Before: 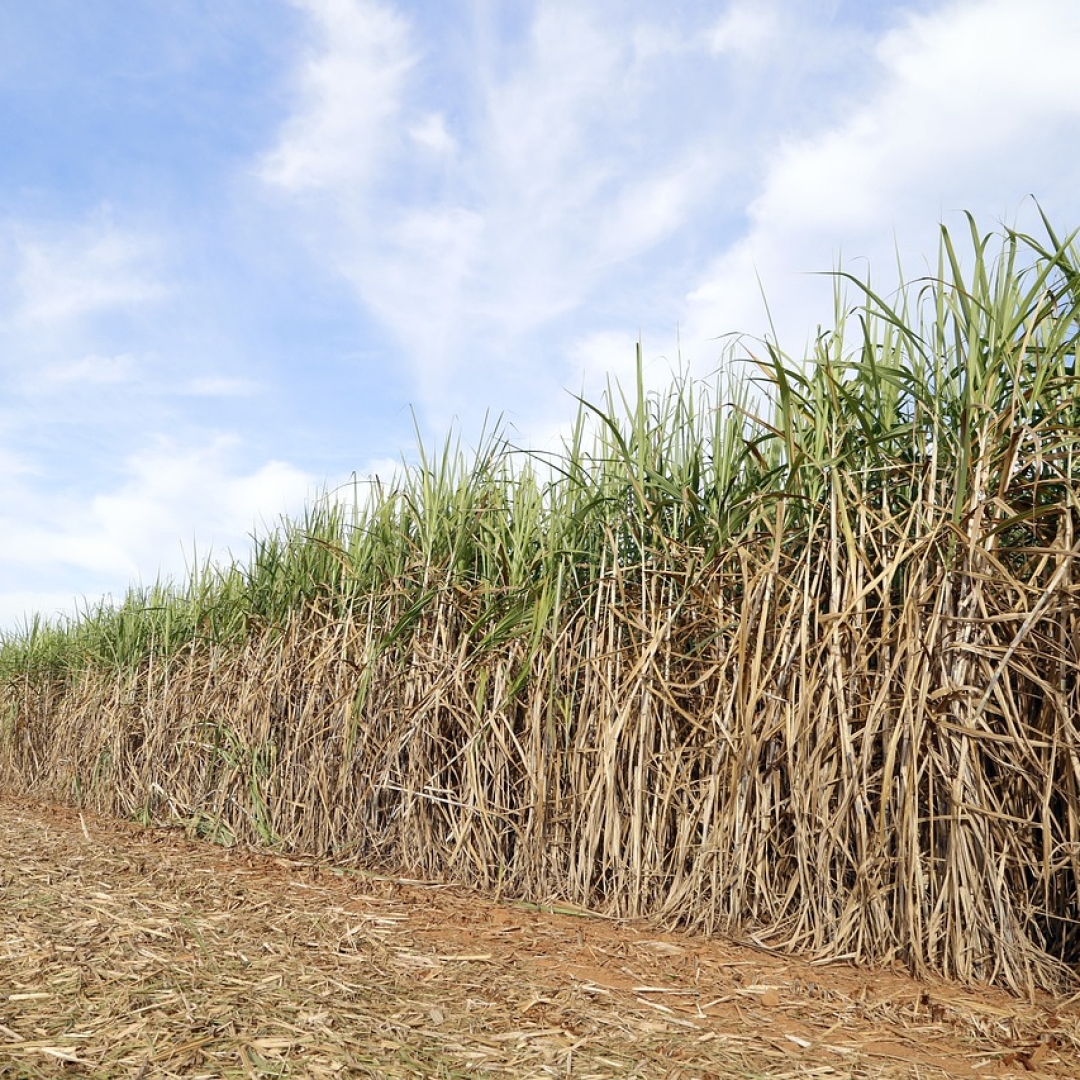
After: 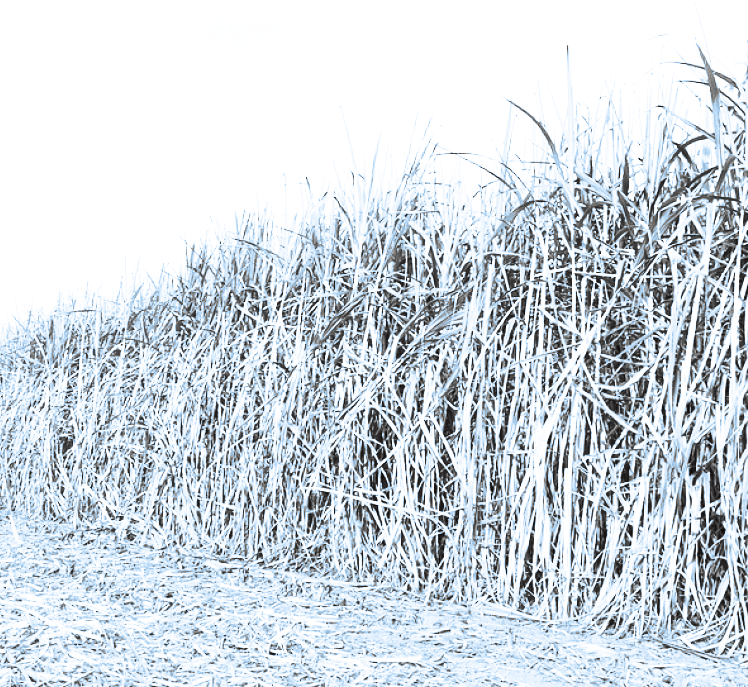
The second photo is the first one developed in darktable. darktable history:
exposure: exposure 0.648 EV, compensate highlight preservation false
contrast brightness saturation: contrast 0.53, brightness 0.47, saturation -1
white balance: red 0.982, blue 1.018
split-toning: shadows › hue 351.18°, shadows › saturation 0.86, highlights › hue 218.82°, highlights › saturation 0.73, balance -19.167
color contrast: blue-yellow contrast 0.7
crop: left 6.488%, top 27.668%, right 24.183%, bottom 8.656%
